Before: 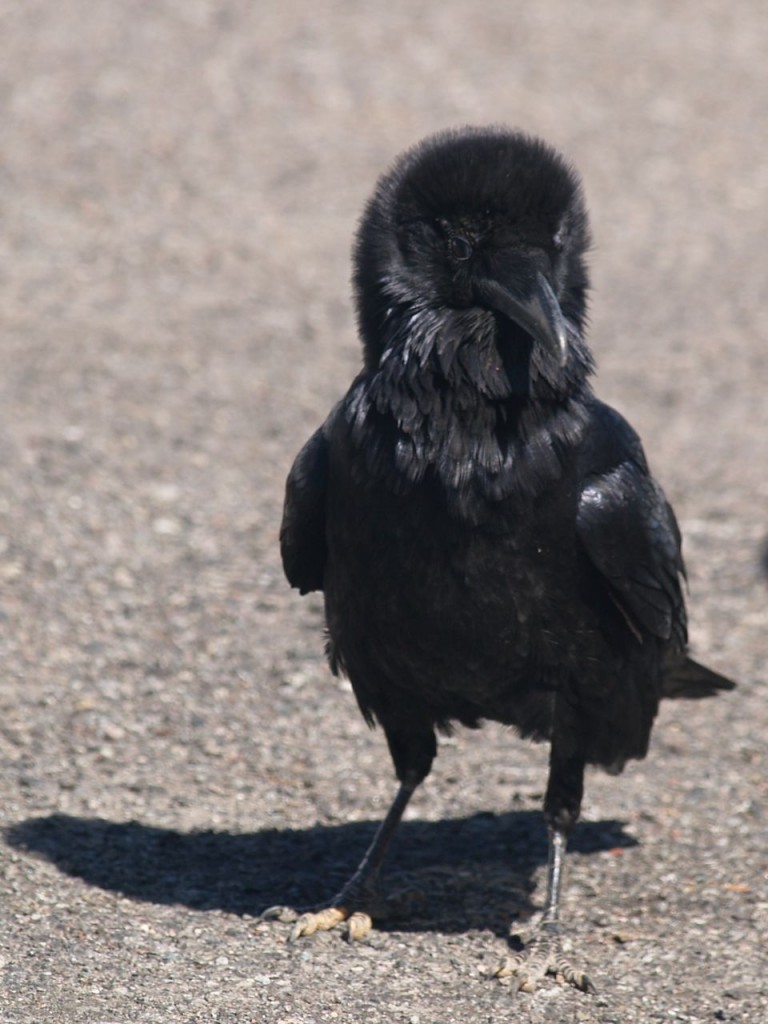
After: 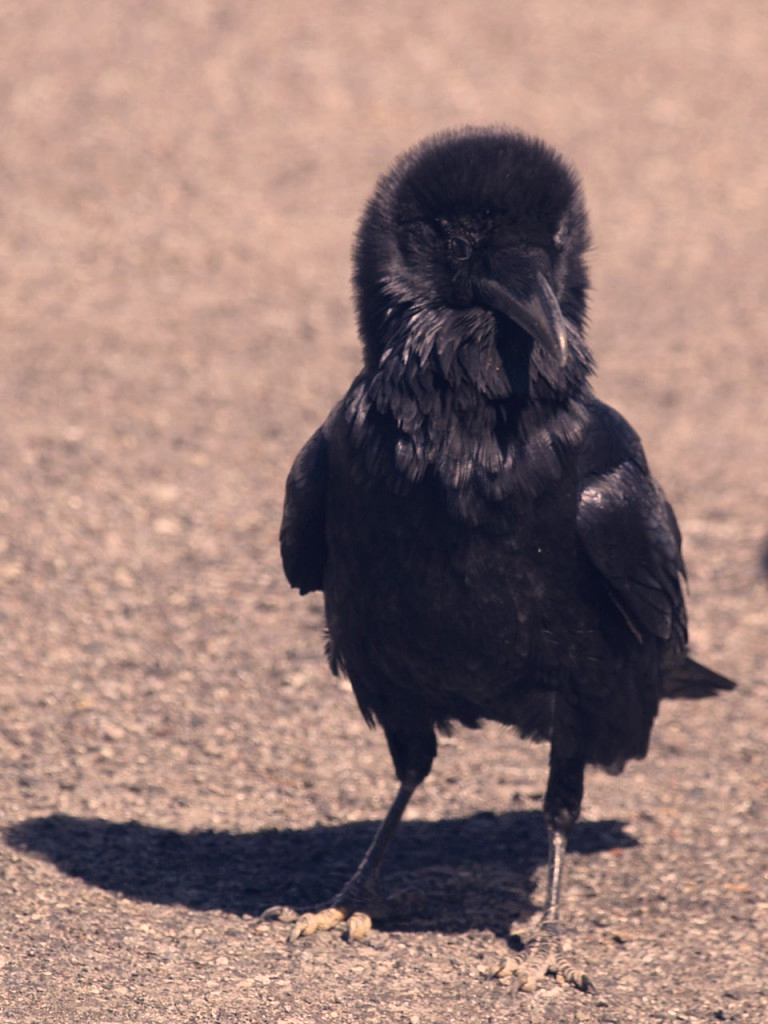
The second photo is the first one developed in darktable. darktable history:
color correction: highlights a* 19.77, highlights b* 26.98, shadows a* 3.37, shadows b* -16.51, saturation 0.719
